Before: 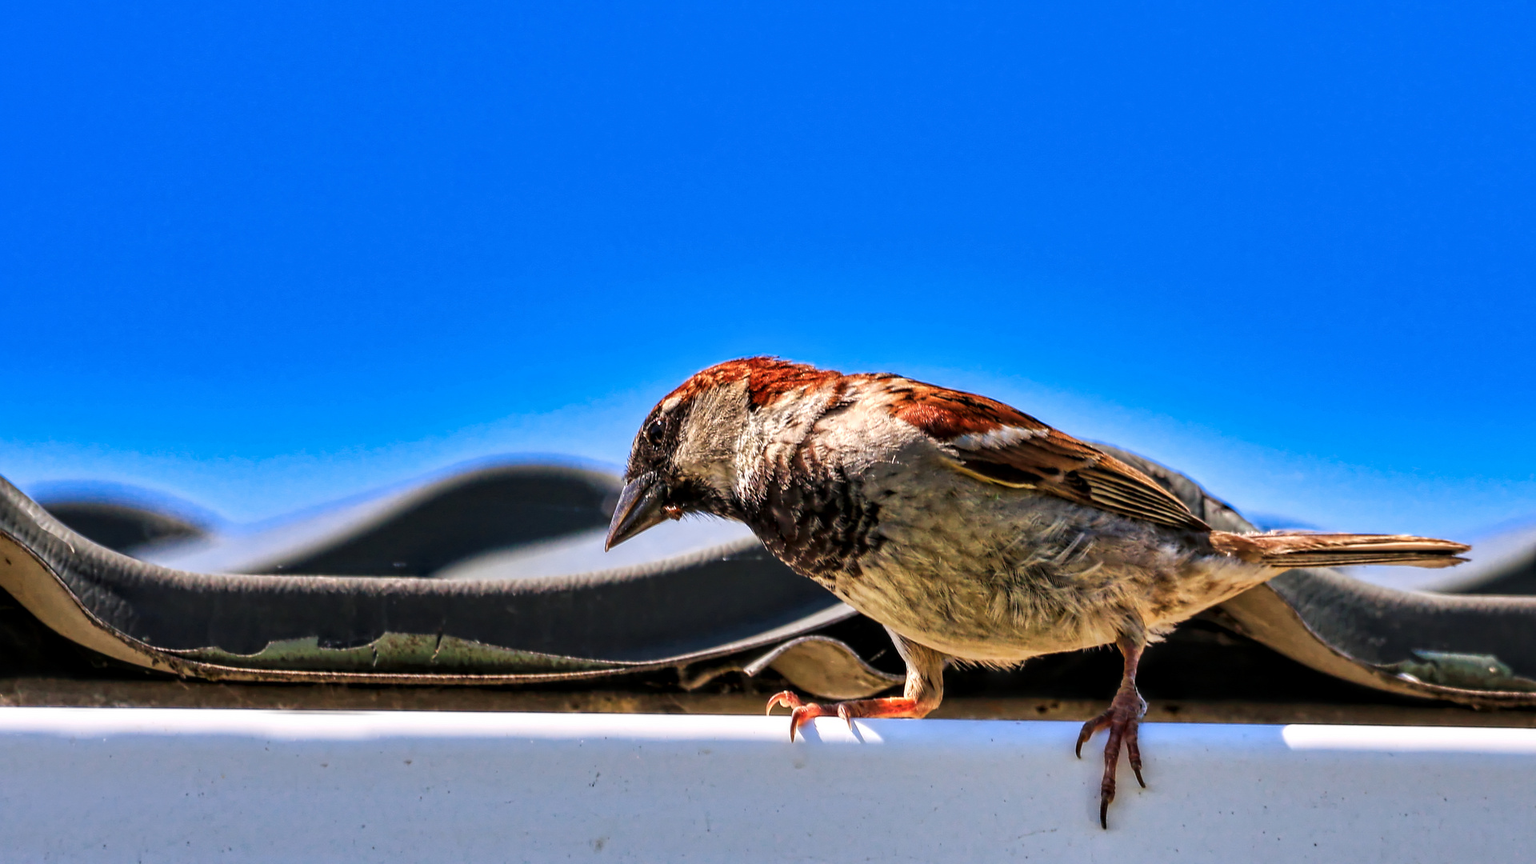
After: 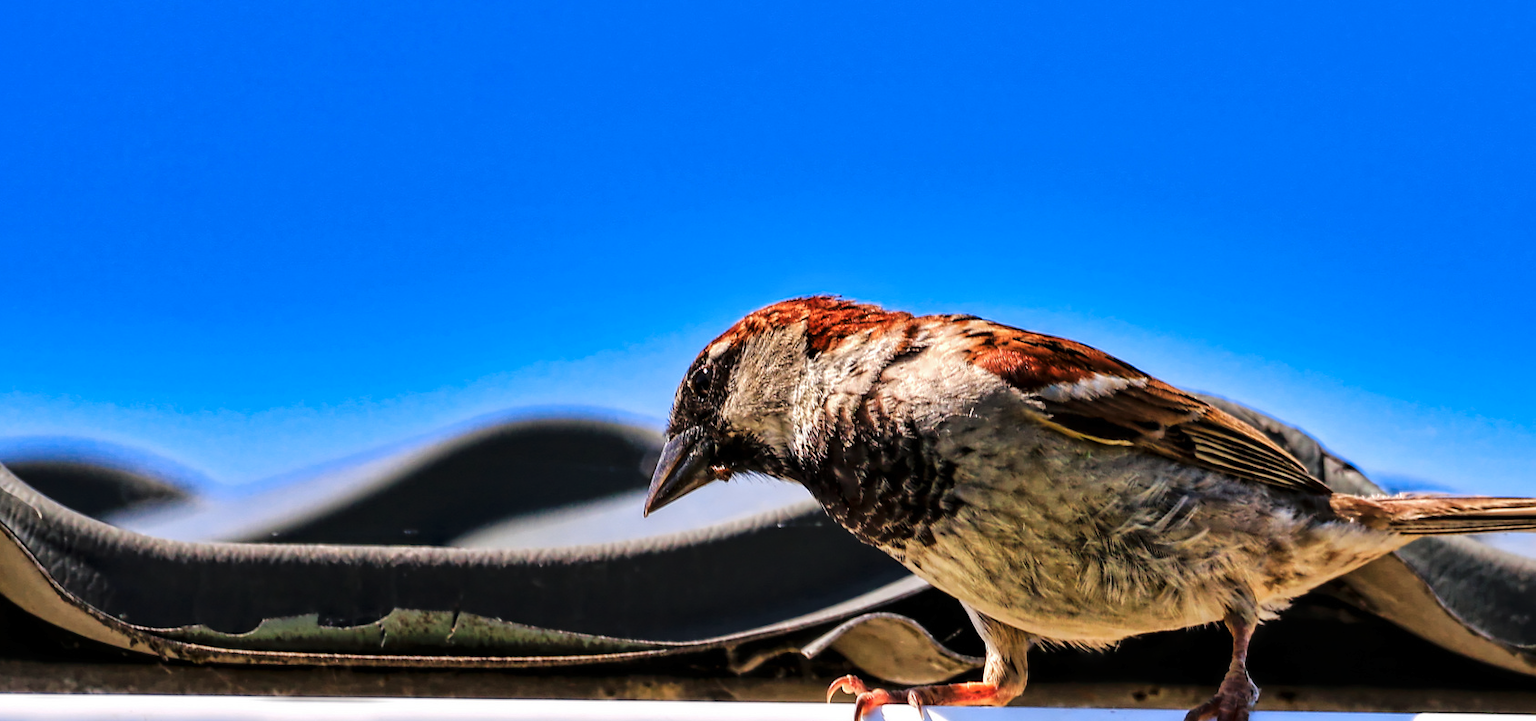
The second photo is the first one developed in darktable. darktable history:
tone curve: curves: ch0 [(0, 0) (0.003, 0.005) (0.011, 0.006) (0.025, 0.013) (0.044, 0.027) (0.069, 0.042) (0.1, 0.06) (0.136, 0.085) (0.177, 0.118) (0.224, 0.171) (0.277, 0.239) (0.335, 0.314) (0.399, 0.394) (0.468, 0.473) (0.543, 0.552) (0.623, 0.64) (0.709, 0.718) (0.801, 0.801) (0.898, 0.882) (1, 1)], color space Lab, linked channels, preserve colors none
crop and rotate: left 2.455%, top 11.158%, right 9.417%, bottom 15.177%
